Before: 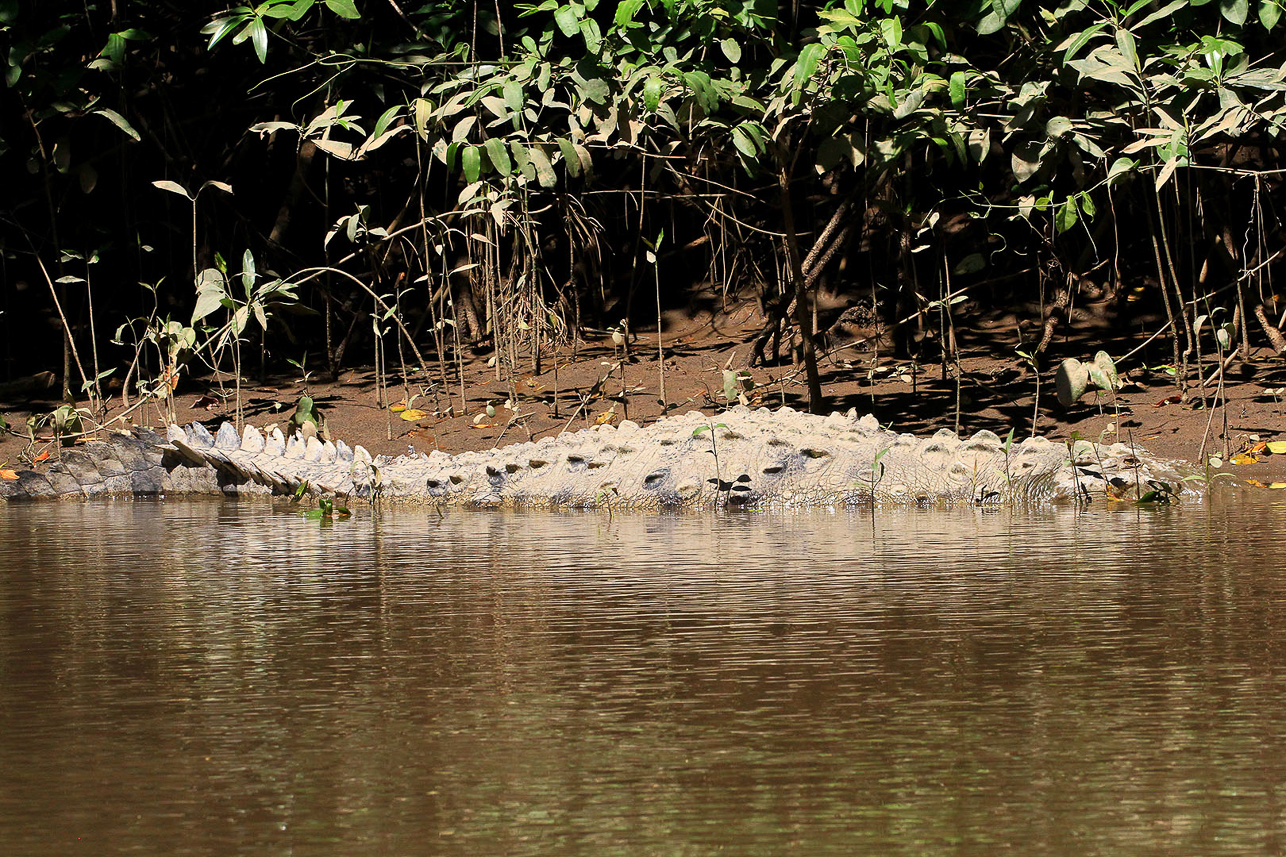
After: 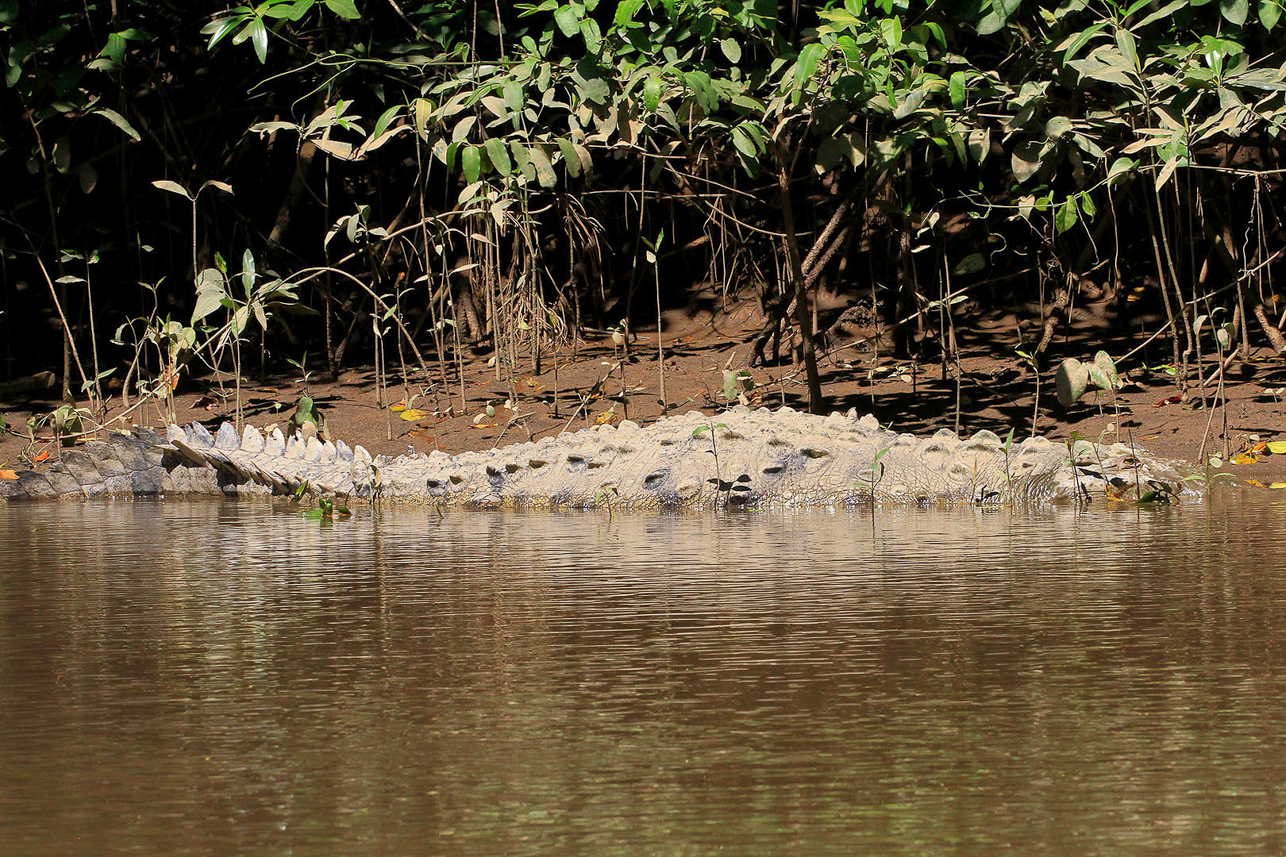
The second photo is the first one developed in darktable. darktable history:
shadows and highlights: on, module defaults
color correction: highlights a* 0.003, highlights b* -0.283
